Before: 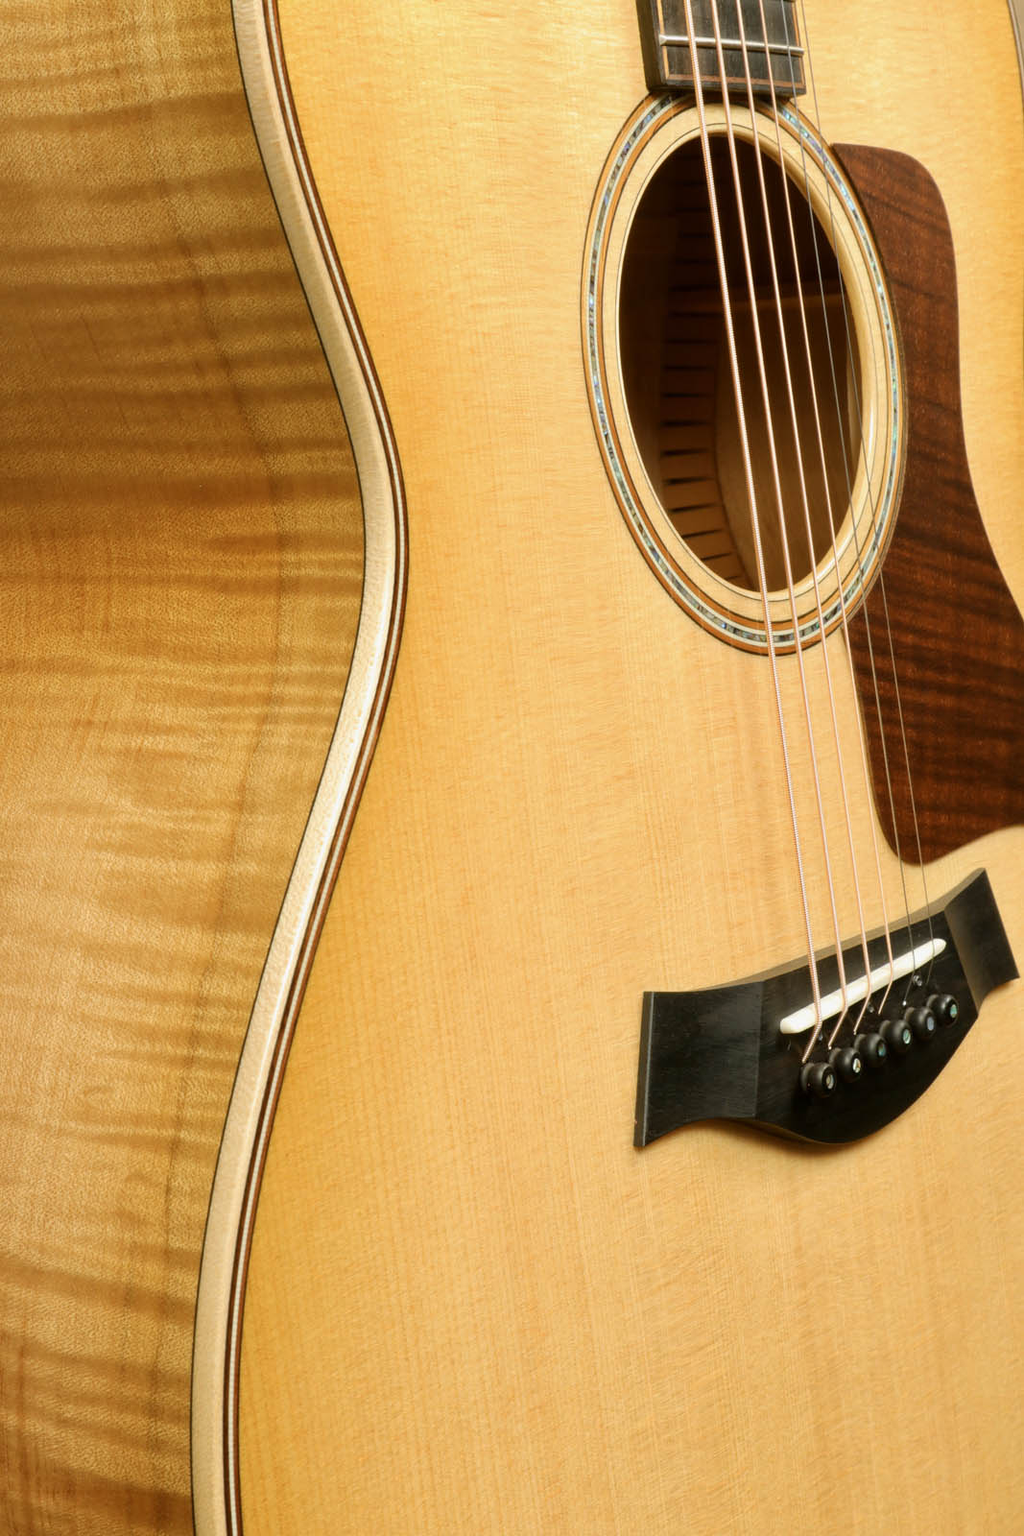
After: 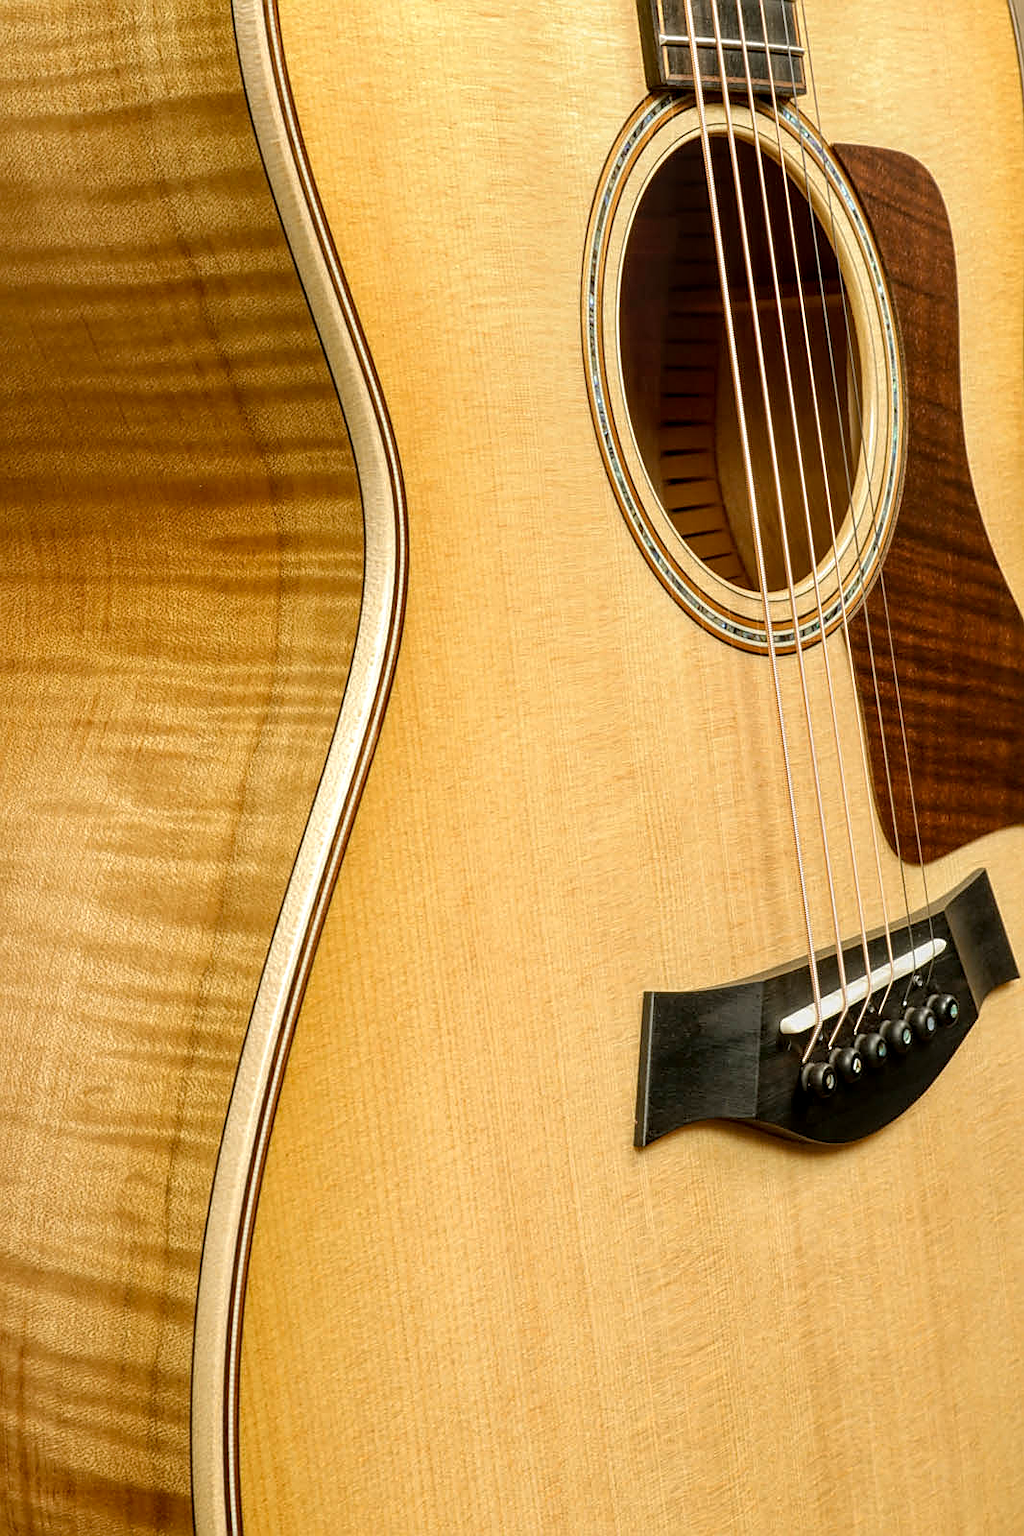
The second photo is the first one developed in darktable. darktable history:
local contrast: highlights 61%, detail 143%, midtone range 0.428
white balance: emerald 1
sharpen: on, module defaults
